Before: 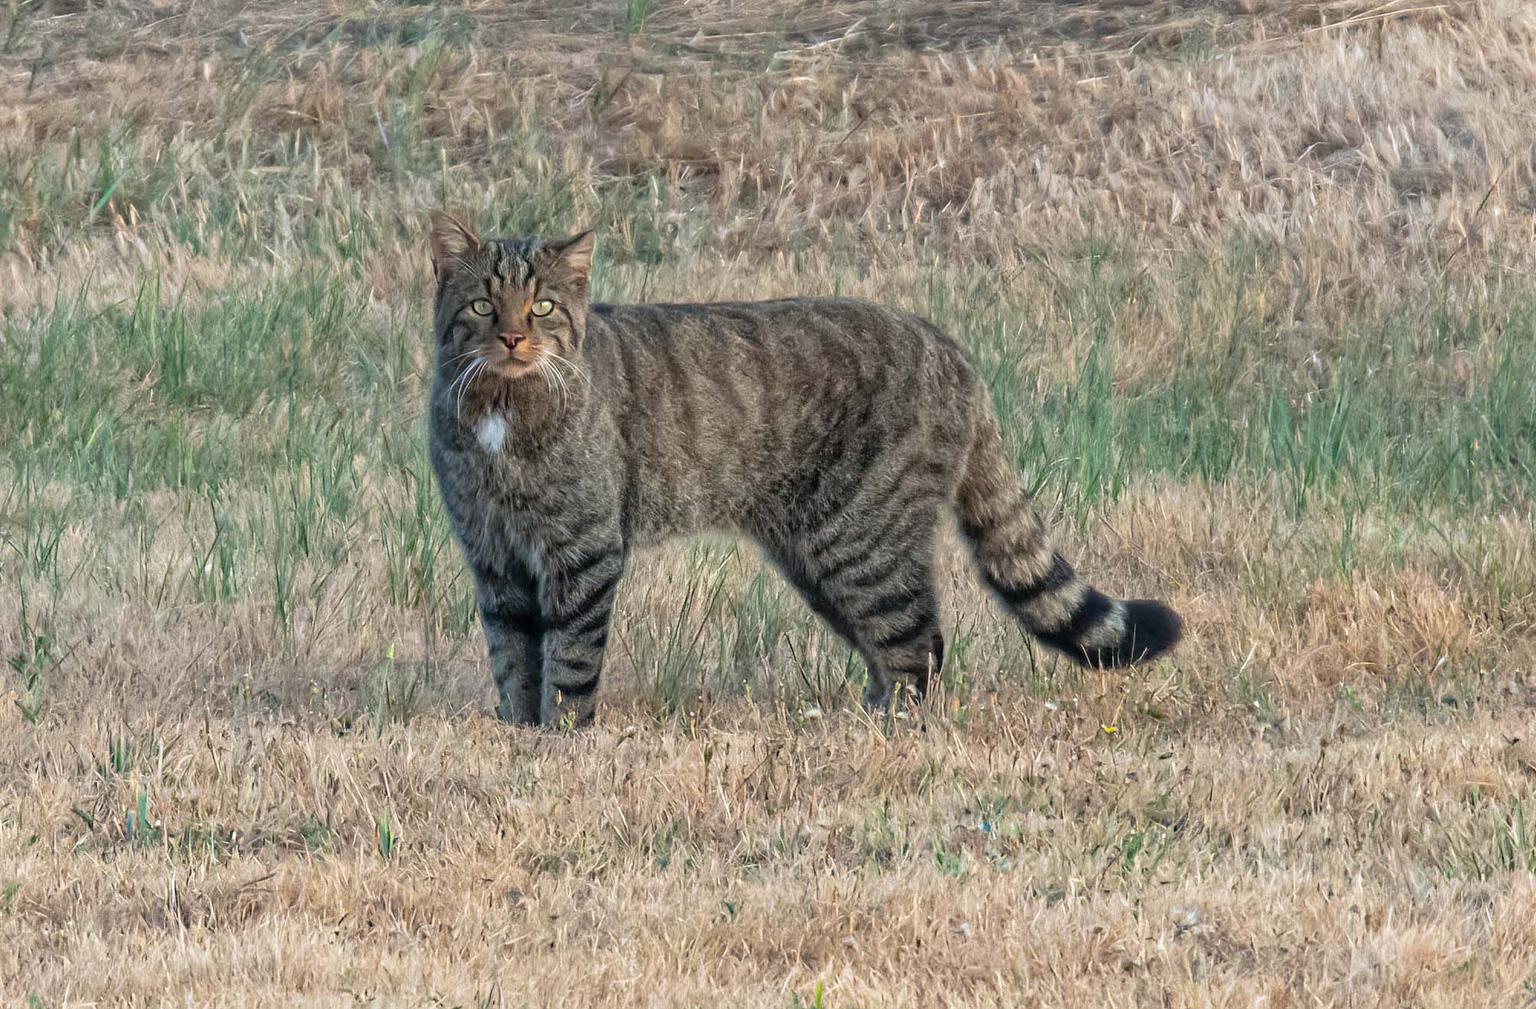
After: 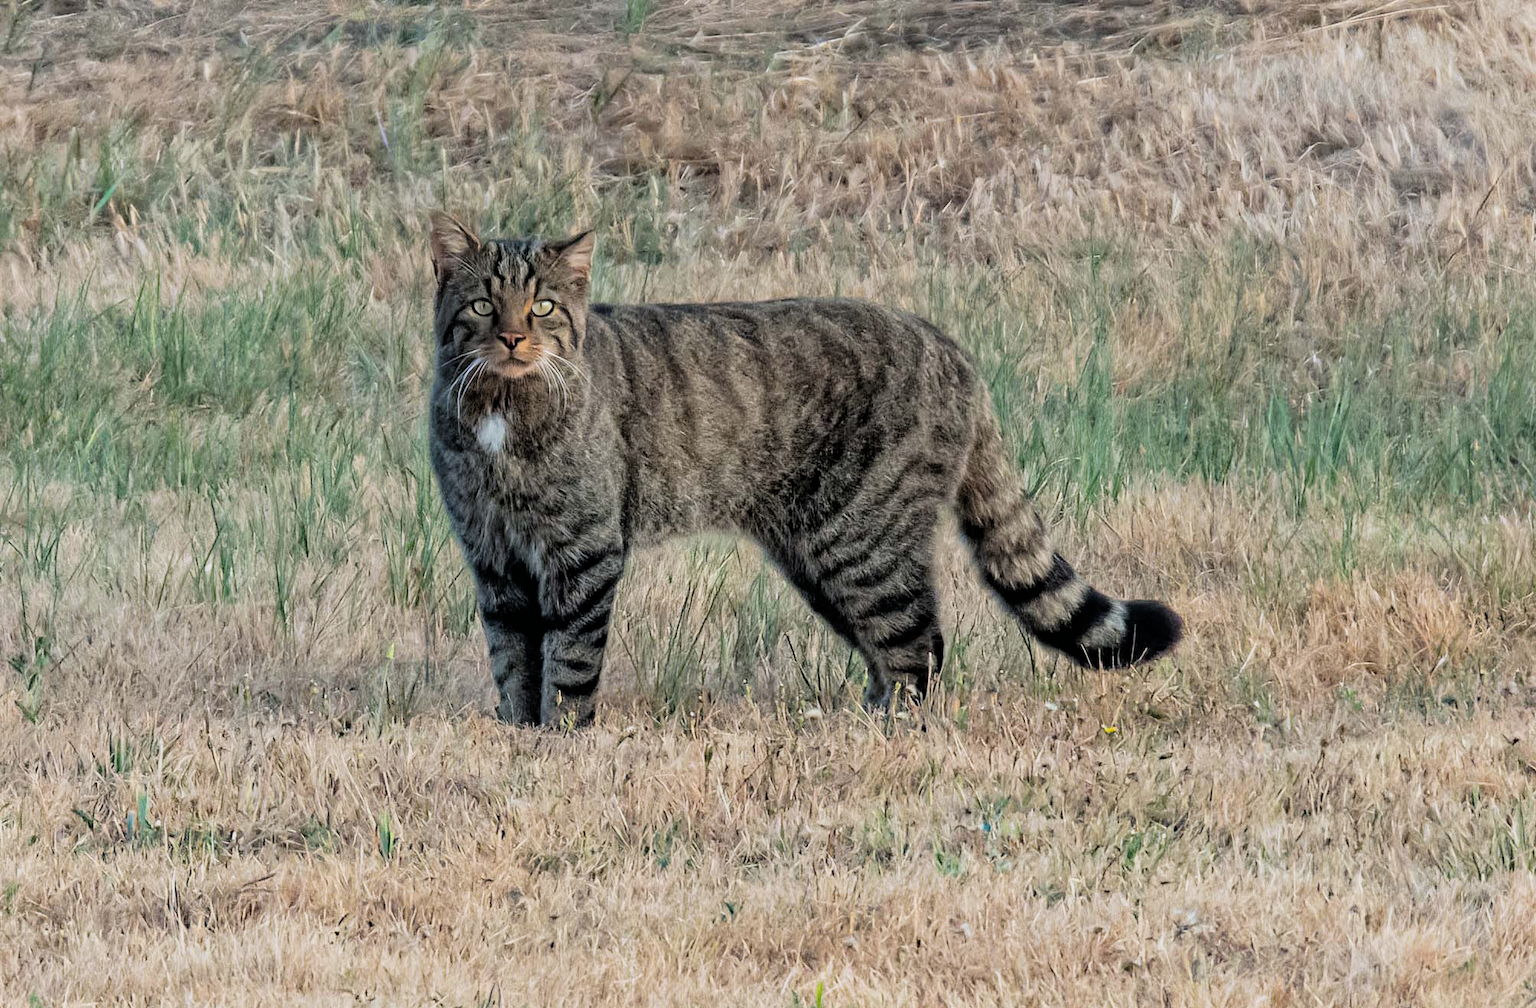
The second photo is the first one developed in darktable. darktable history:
filmic rgb: black relative exposure -5.06 EV, white relative exposure 3.5 EV, hardness 3.17, contrast 1.196, highlights saturation mix -49.33%
